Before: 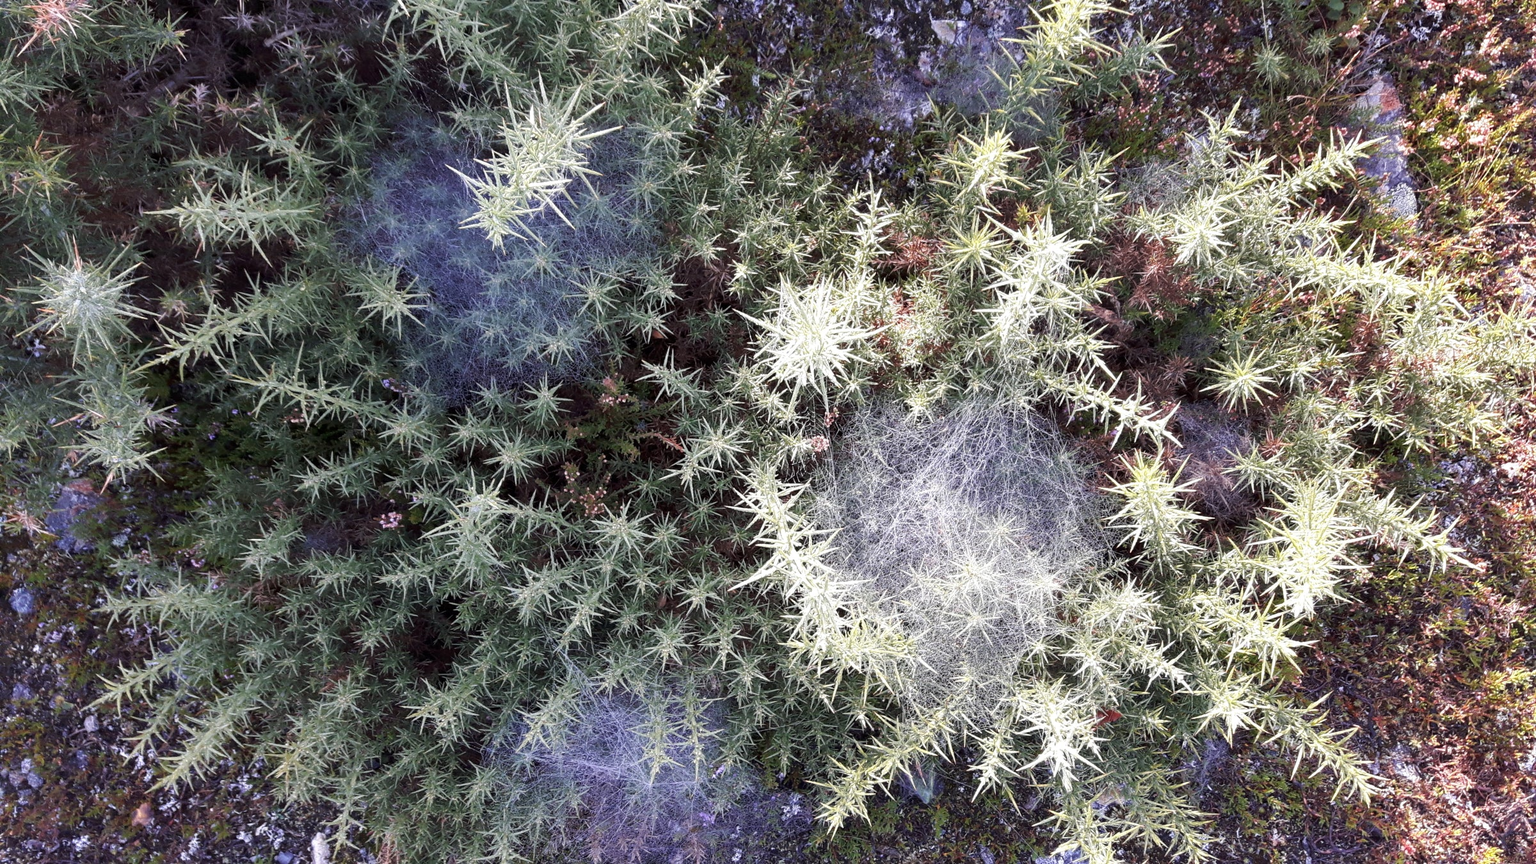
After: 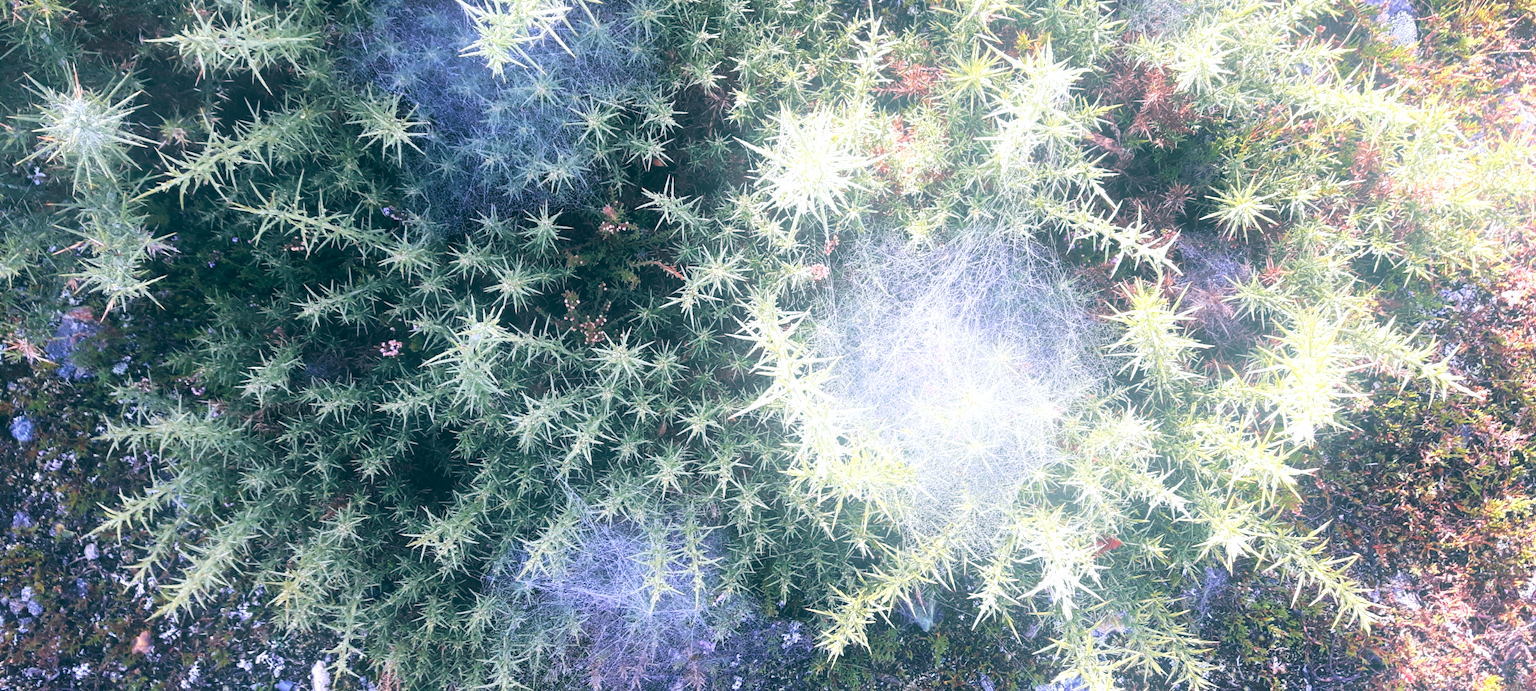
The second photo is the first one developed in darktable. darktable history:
color balance: lift [1.016, 0.983, 1, 1.017], gamma [0.958, 1, 1, 1], gain [0.981, 1.007, 0.993, 1.002], input saturation 118.26%, contrast 13.43%, contrast fulcrum 21.62%, output saturation 82.76%
tone curve: curves: ch0 [(0, 0) (0.004, 0.001) (0.133, 0.112) (0.325, 0.362) (0.832, 0.893) (1, 1)], color space Lab, linked channels, preserve colors none
bloom: on, module defaults
crop and rotate: top 19.998%
